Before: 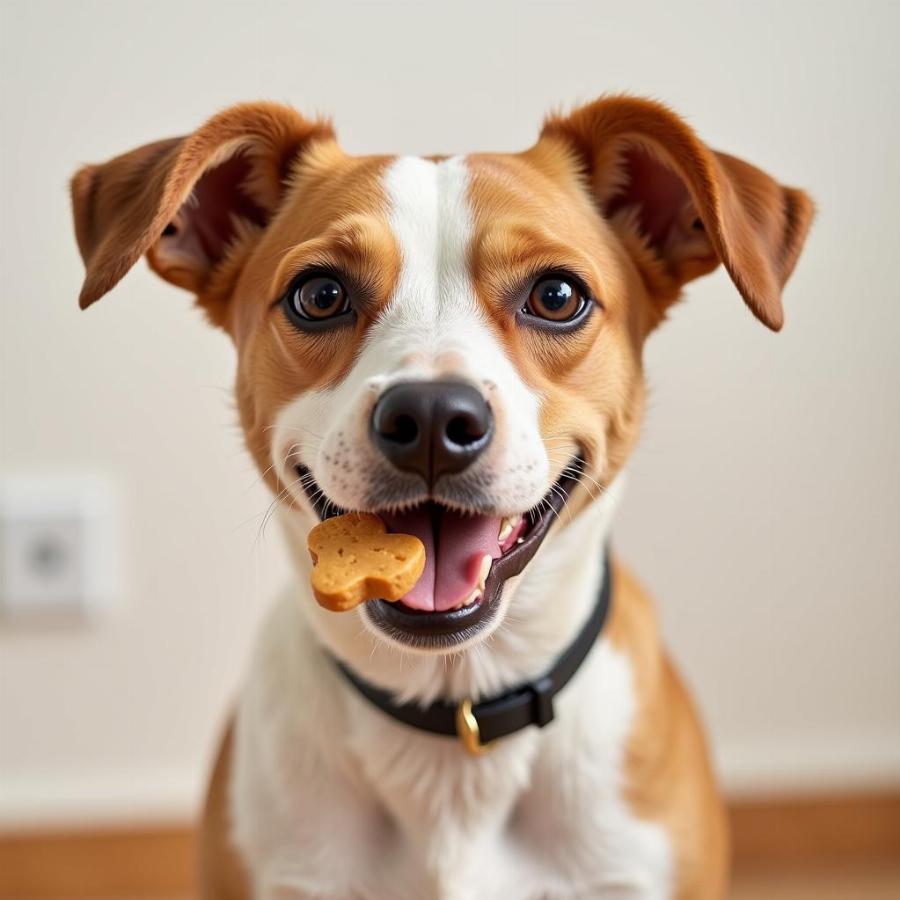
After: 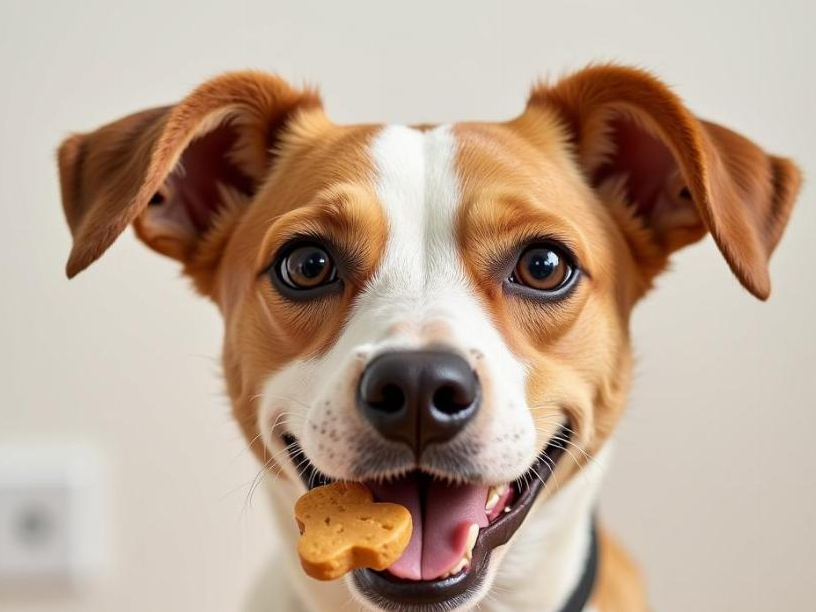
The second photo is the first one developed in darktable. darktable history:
crop: left 1.515%, top 3.46%, right 7.743%, bottom 28.473%
